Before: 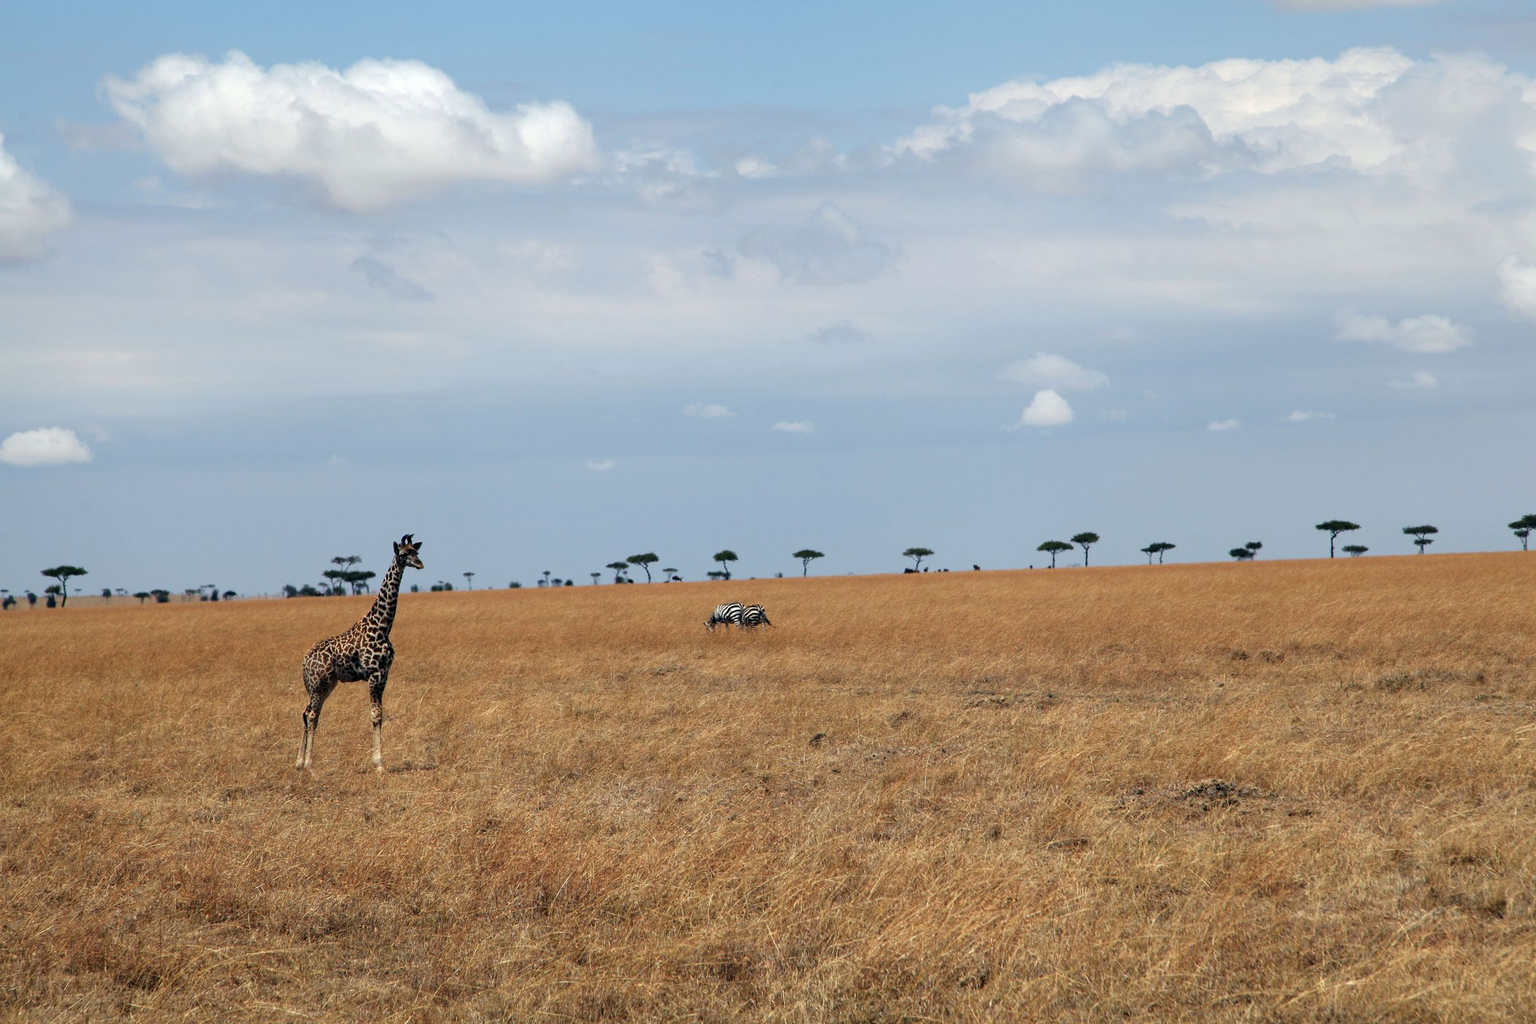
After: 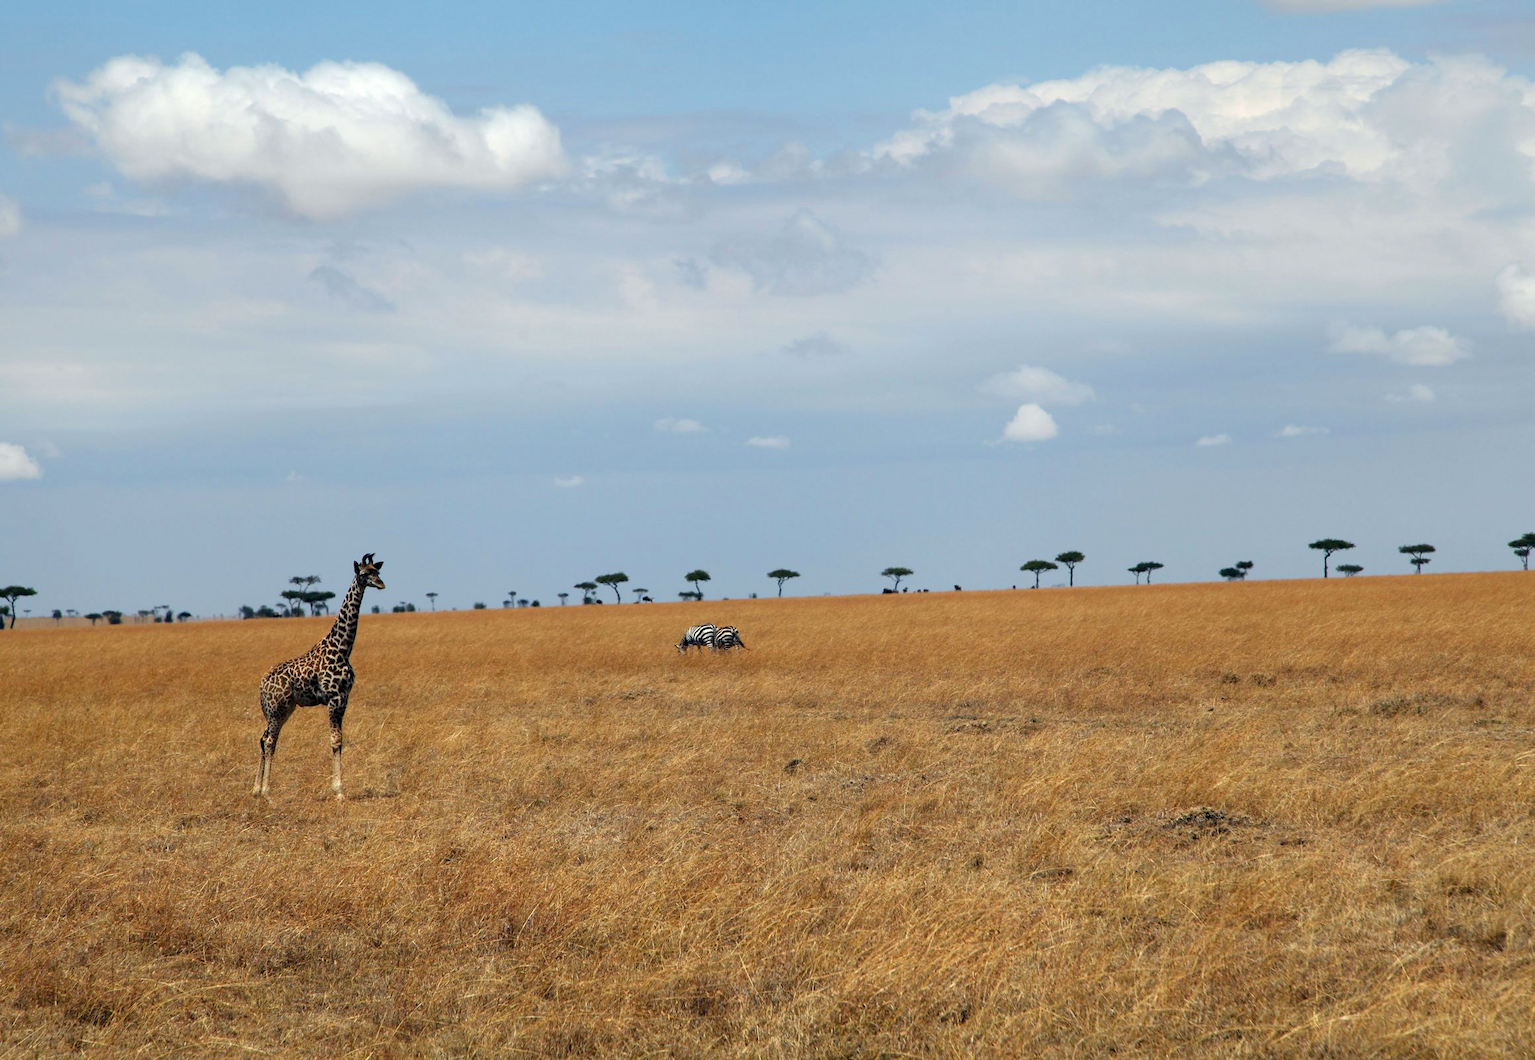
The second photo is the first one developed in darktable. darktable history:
crop and rotate: left 3.379%
color calibration: output colorfulness [0, 0.315, 0, 0], illuminant same as pipeline (D50), adaptation XYZ, x 0.346, y 0.358, temperature 5023.5 K
